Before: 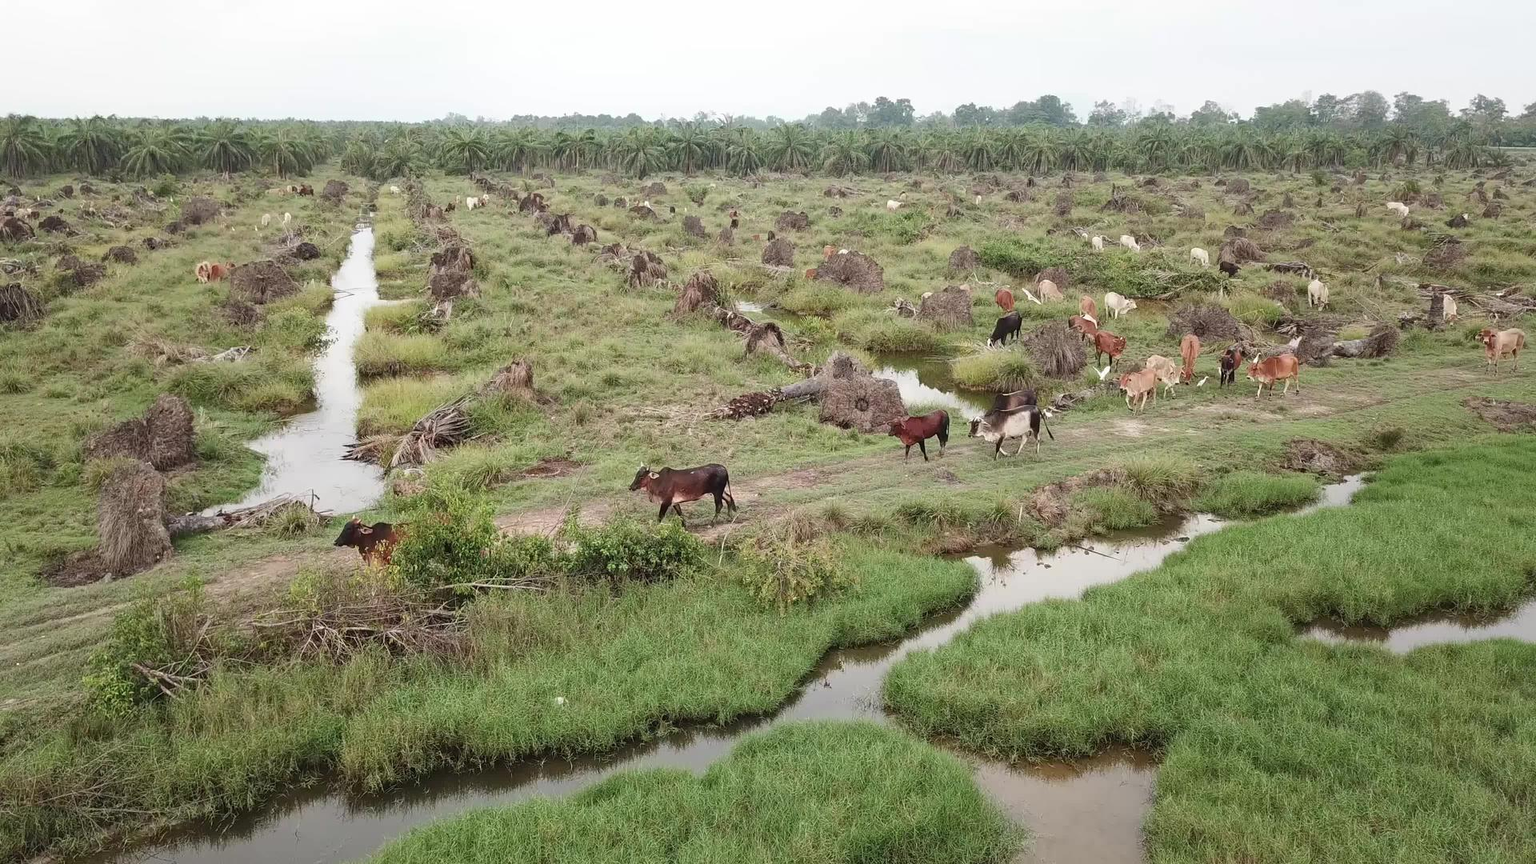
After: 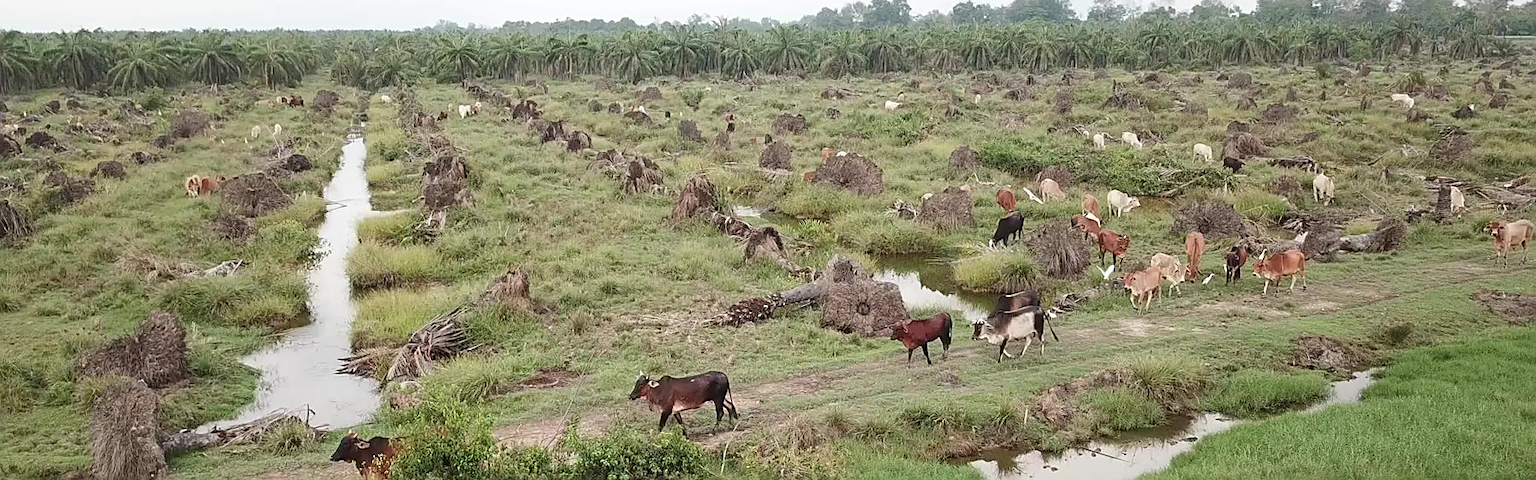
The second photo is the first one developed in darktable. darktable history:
rotate and perspective: rotation -1°, crop left 0.011, crop right 0.989, crop top 0.025, crop bottom 0.975
crop and rotate: top 10.605%, bottom 33.274%
sharpen: on, module defaults
